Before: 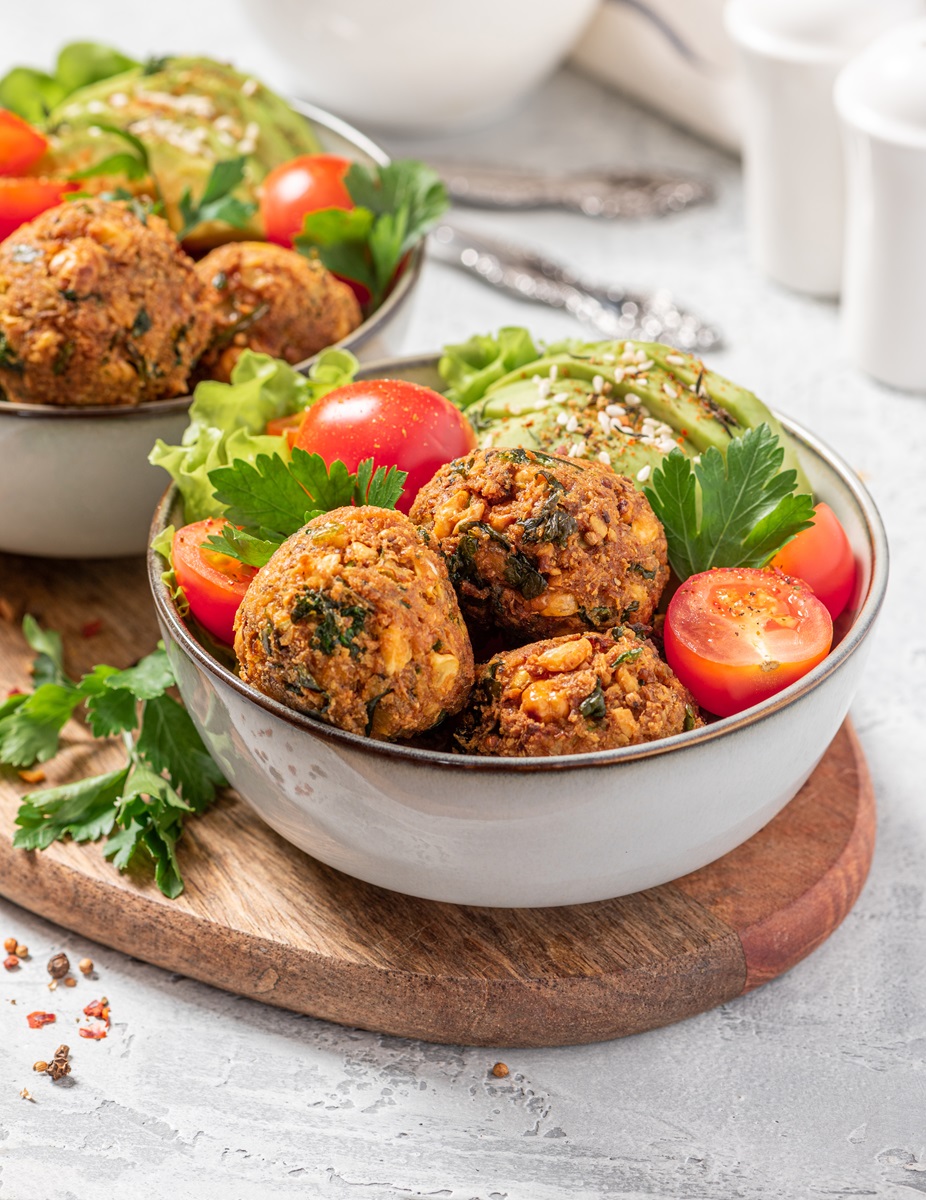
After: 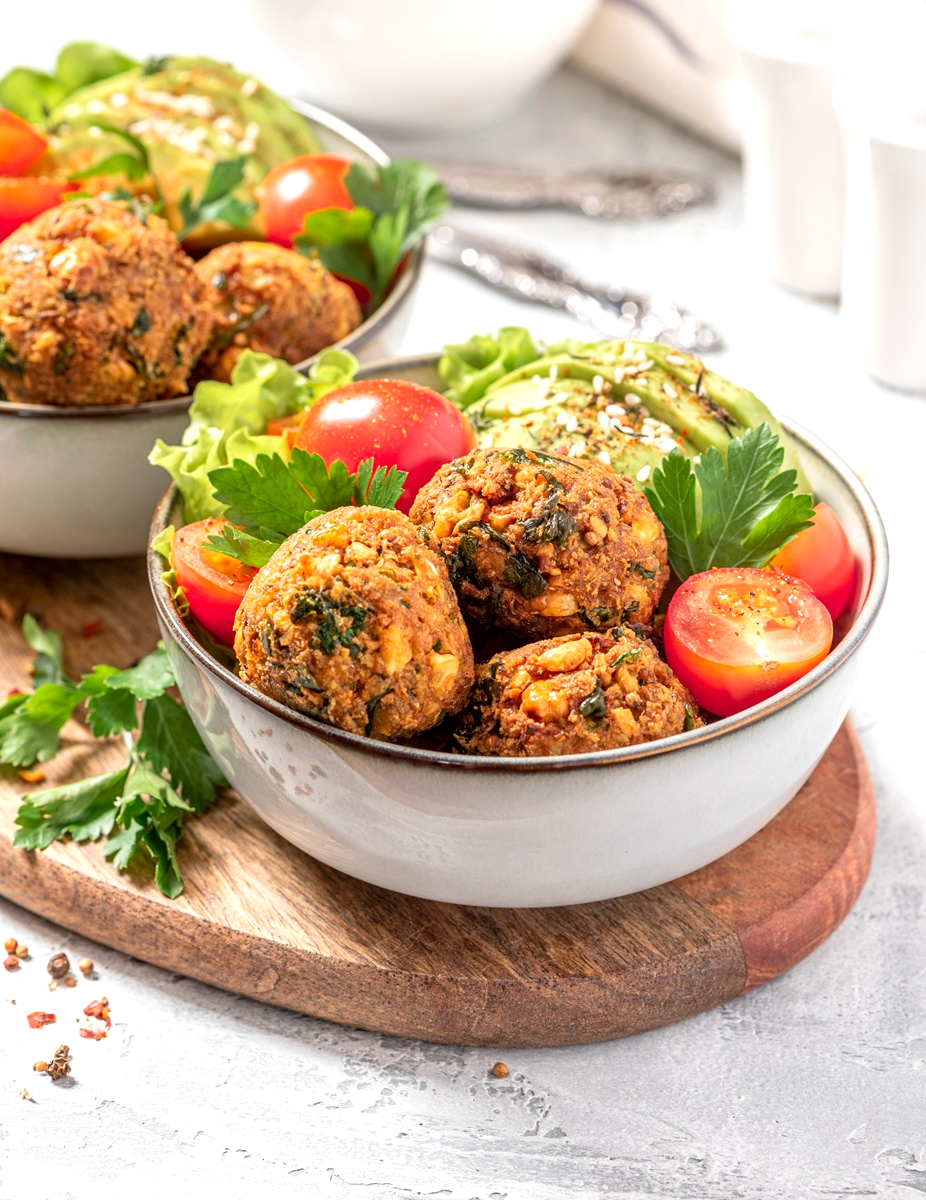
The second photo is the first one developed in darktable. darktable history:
exposure: black level correction 0.001, exposure 0.4 EV, compensate highlight preservation false
